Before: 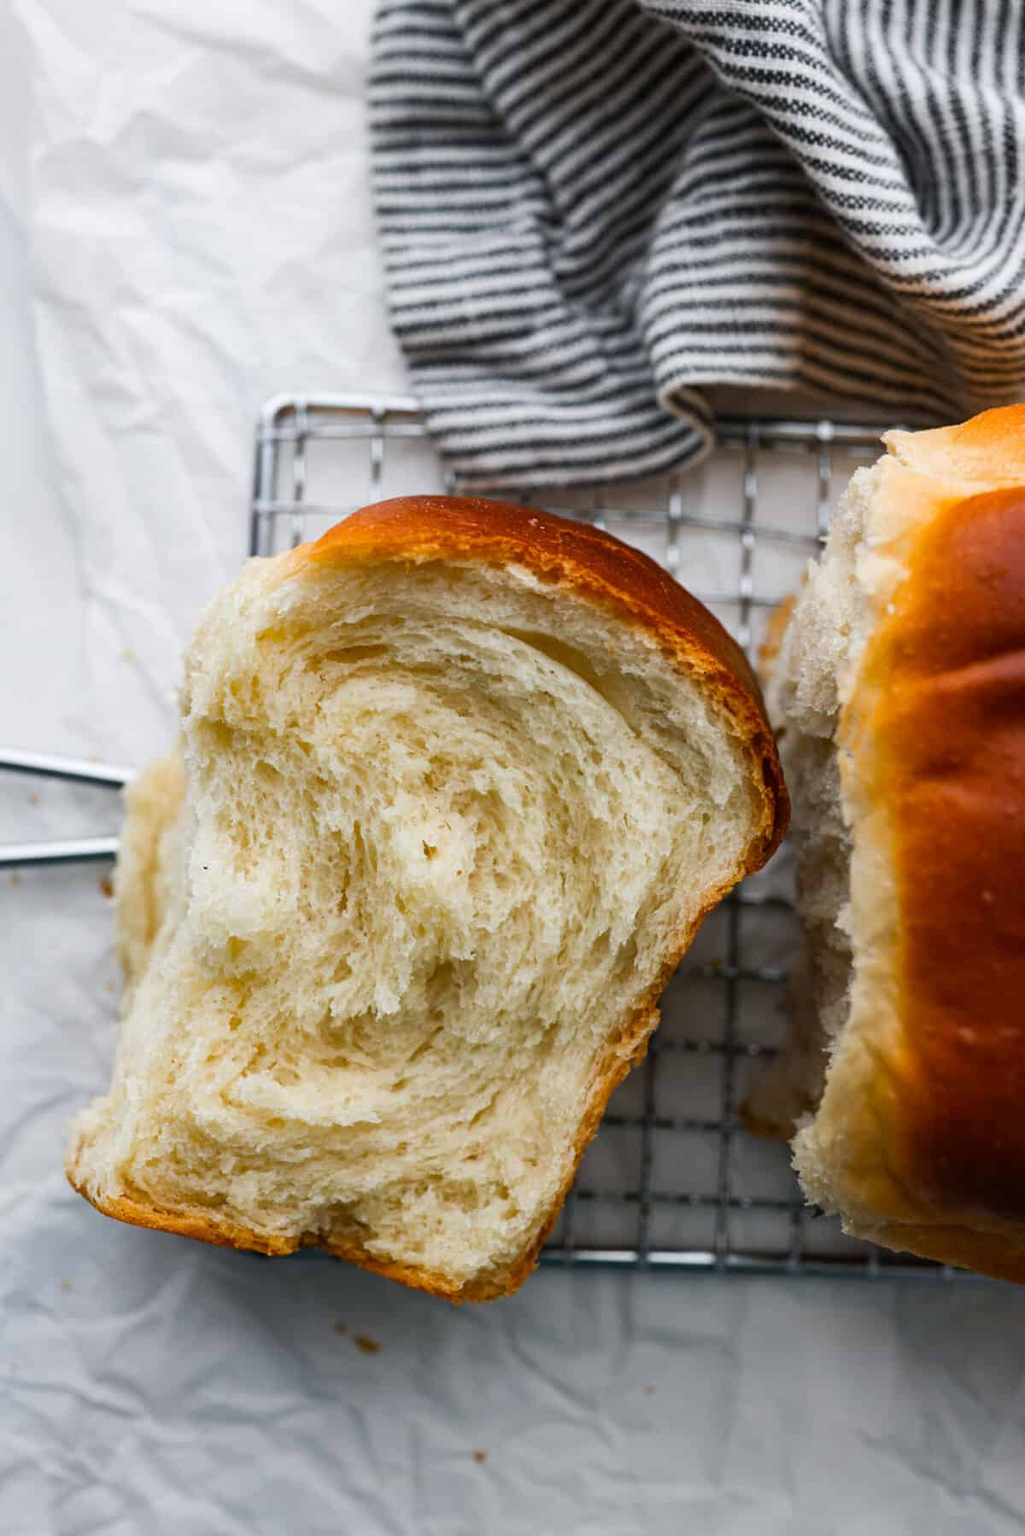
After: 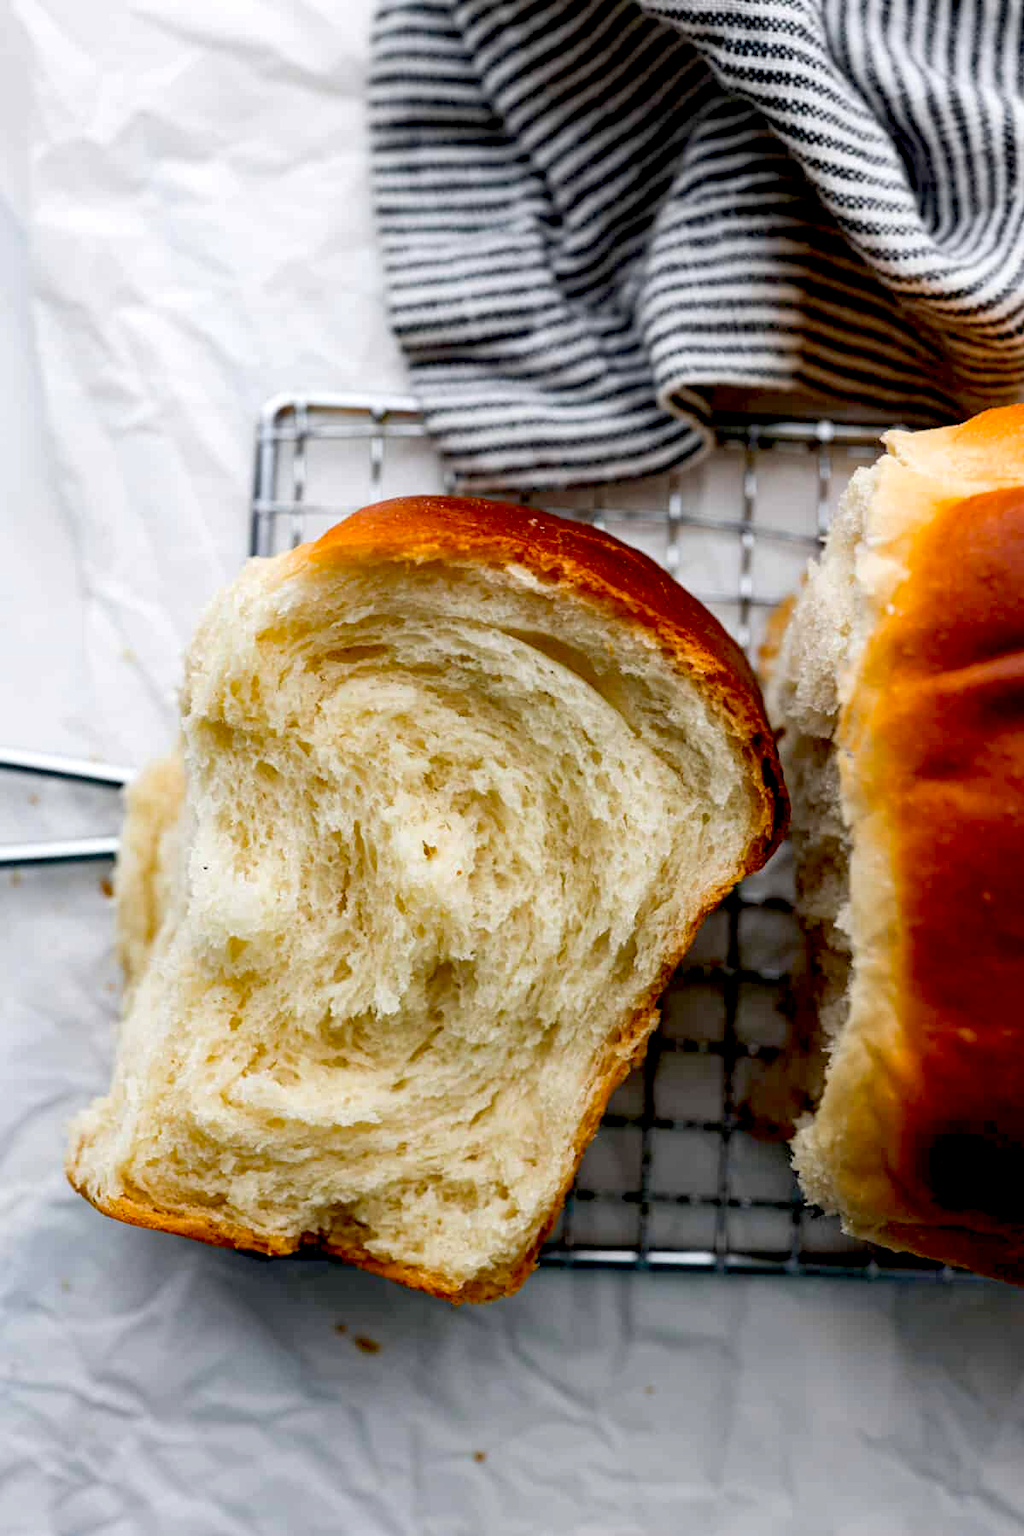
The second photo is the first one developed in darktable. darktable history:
exposure: black level correction 0.023, exposure 0.182 EV, compensate exposure bias true, compensate highlight preservation false
